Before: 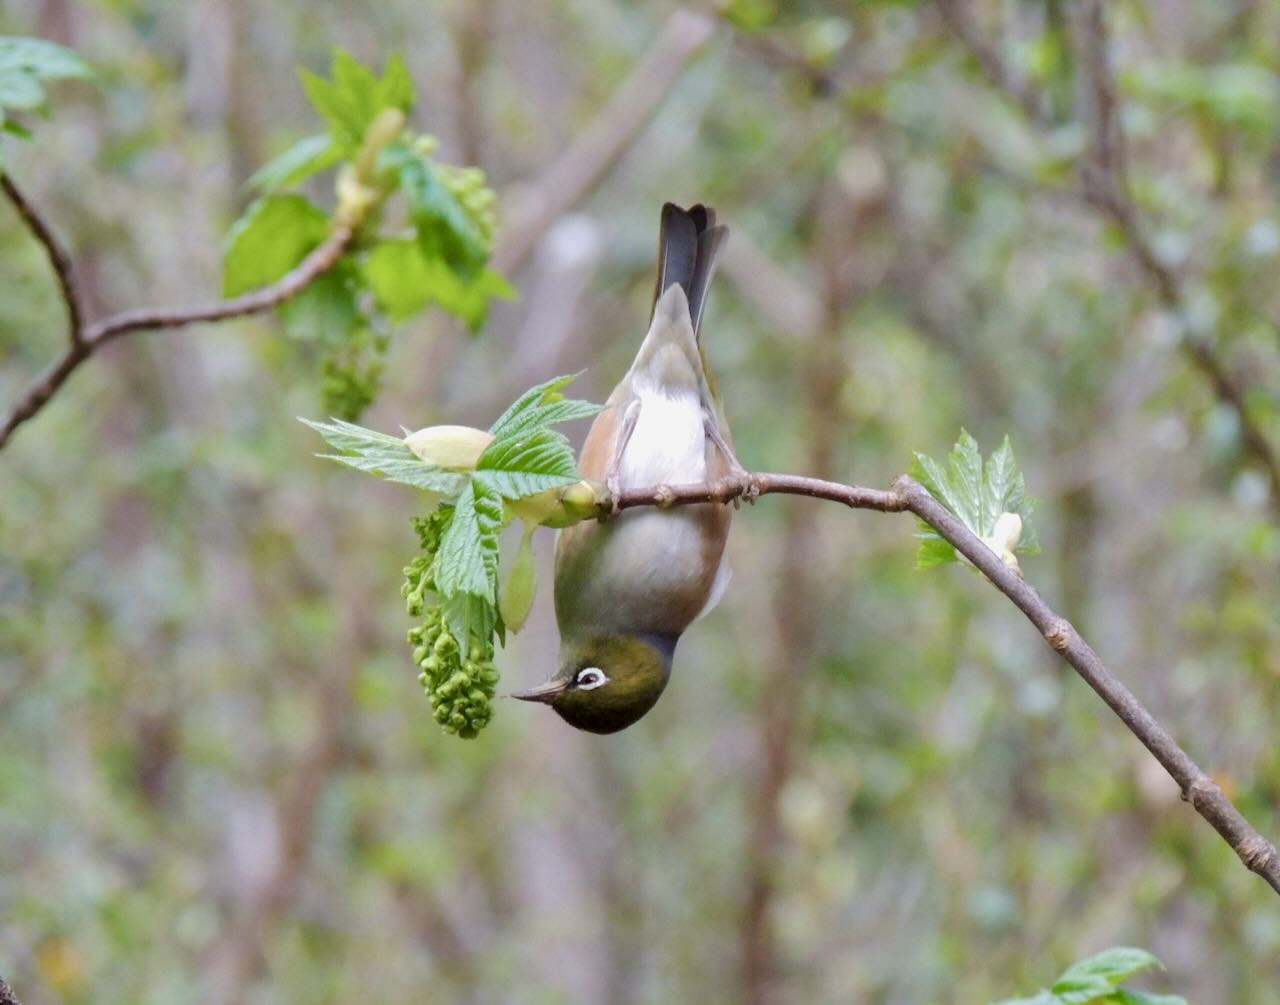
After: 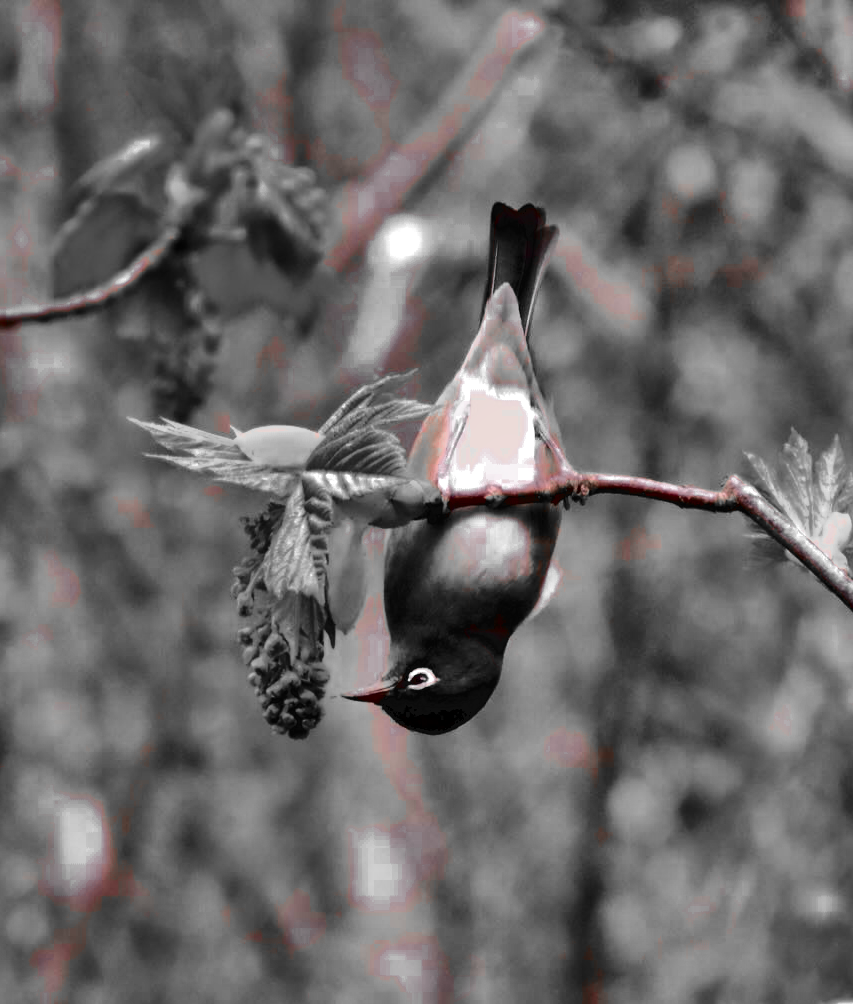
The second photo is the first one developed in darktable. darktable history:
color correction: highlights a* 3.25, highlights b* 1.99, saturation 1.17
color zones: curves: ch0 [(0, 0.352) (0.143, 0.407) (0.286, 0.386) (0.429, 0.431) (0.571, 0.829) (0.714, 0.853) (0.857, 0.833) (1, 0.352)]; ch1 [(0, 0.604) (0.072, 0.726) (0.096, 0.608) (0.205, 0.007) (0.571, -0.006) (0.839, -0.013) (0.857, -0.012) (1, 0.604)], mix 100.85%
tone curve: curves: ch0 [(0, 0) (0.003, 0.043) (0.011, 0.043) (0.025, 0.035) (0.044, 0.042) (0.069, 0.035) (0.1, 0.03) (0.136, 0.017) (0.177, 0.03) (0.224, 0.06) (0.277, 0.118) (0.335, 0.189) (0.399, 0.297) (0.468, 0.483) (0.543, 0.631) (0.623, 0.746) (0.709, 0.823) (0.801, 0.944) (0.898, 0.966) (1, 1)], color space Lab, independent channels, preserve colors none
exposure: exposure -0.922 EV, compensate highlight preservation false
crop and rotate: left 13.353%, right 19.983%
shadows and highlights: radius 124.03, shadows 99.12, white point adjustment -2.81, highlights -98.18, soften with gaussian
tone equalizer: -8 EV -0.763 EV, -7 EV -0.672 EV, -6 EV -0.564 EV, -5 EV -0.369 EV, -3 EV 0.38 EV, -2 EV 0.6 EV, -1 EV 0.678 EV, +0 EV 0.768 EV
